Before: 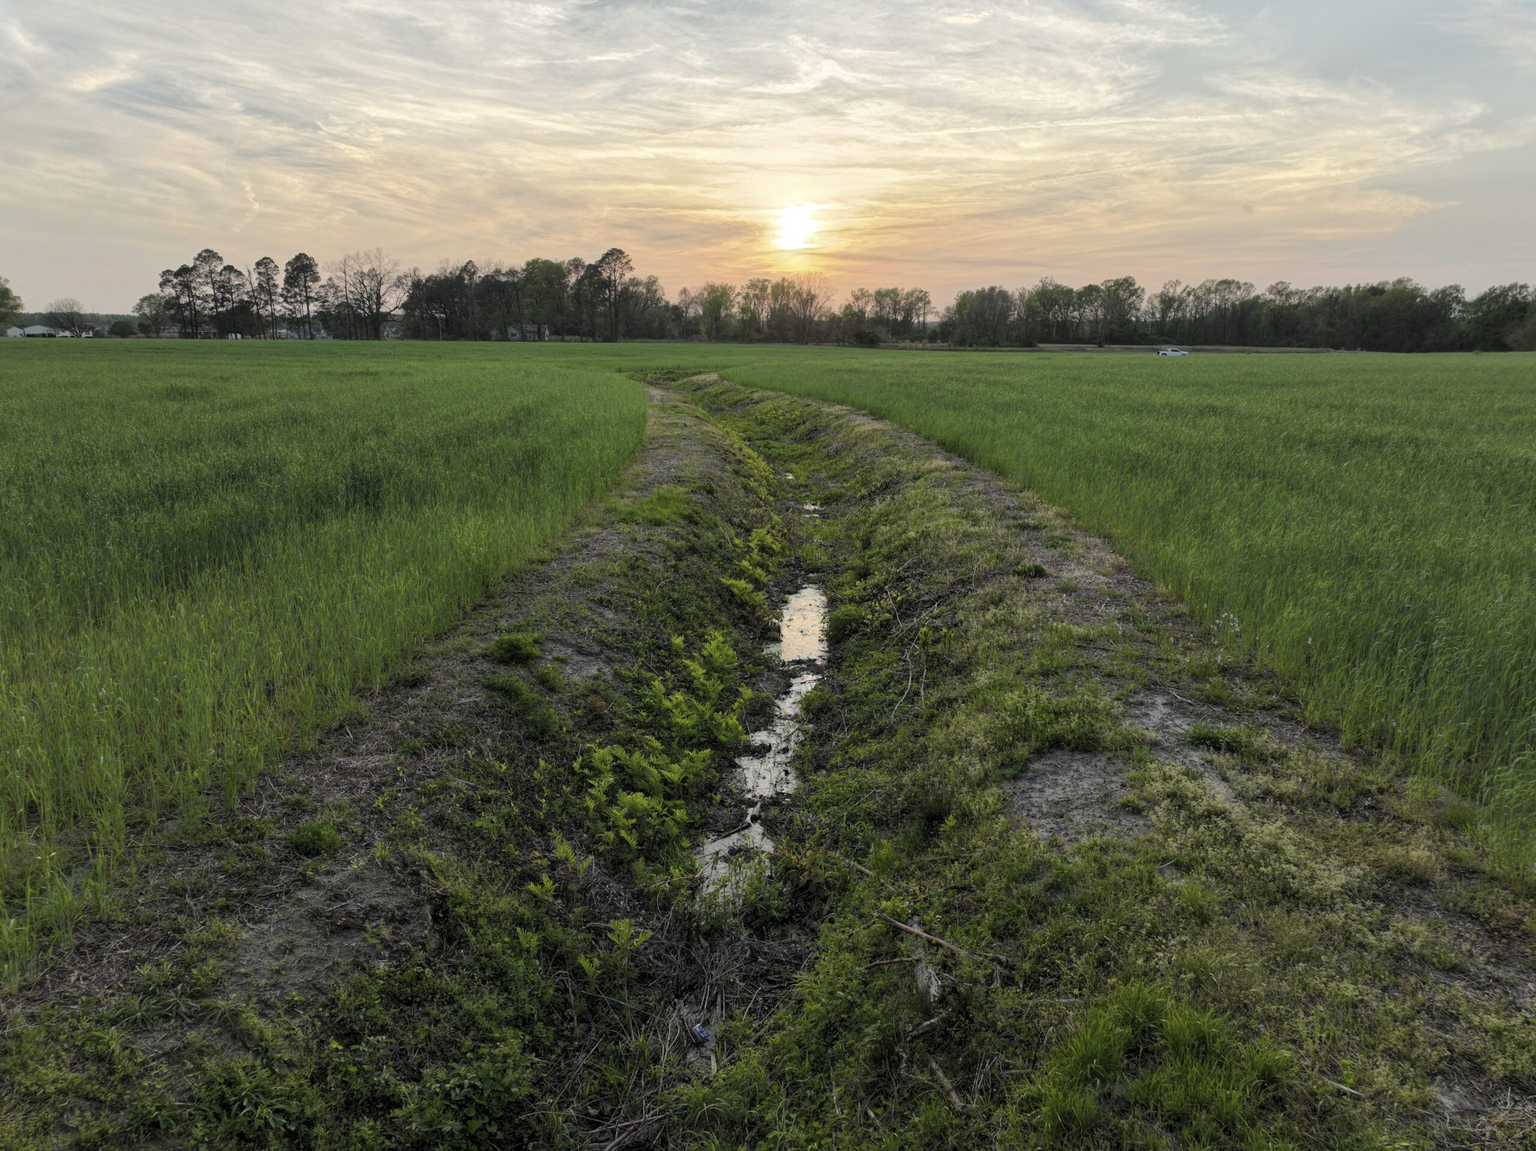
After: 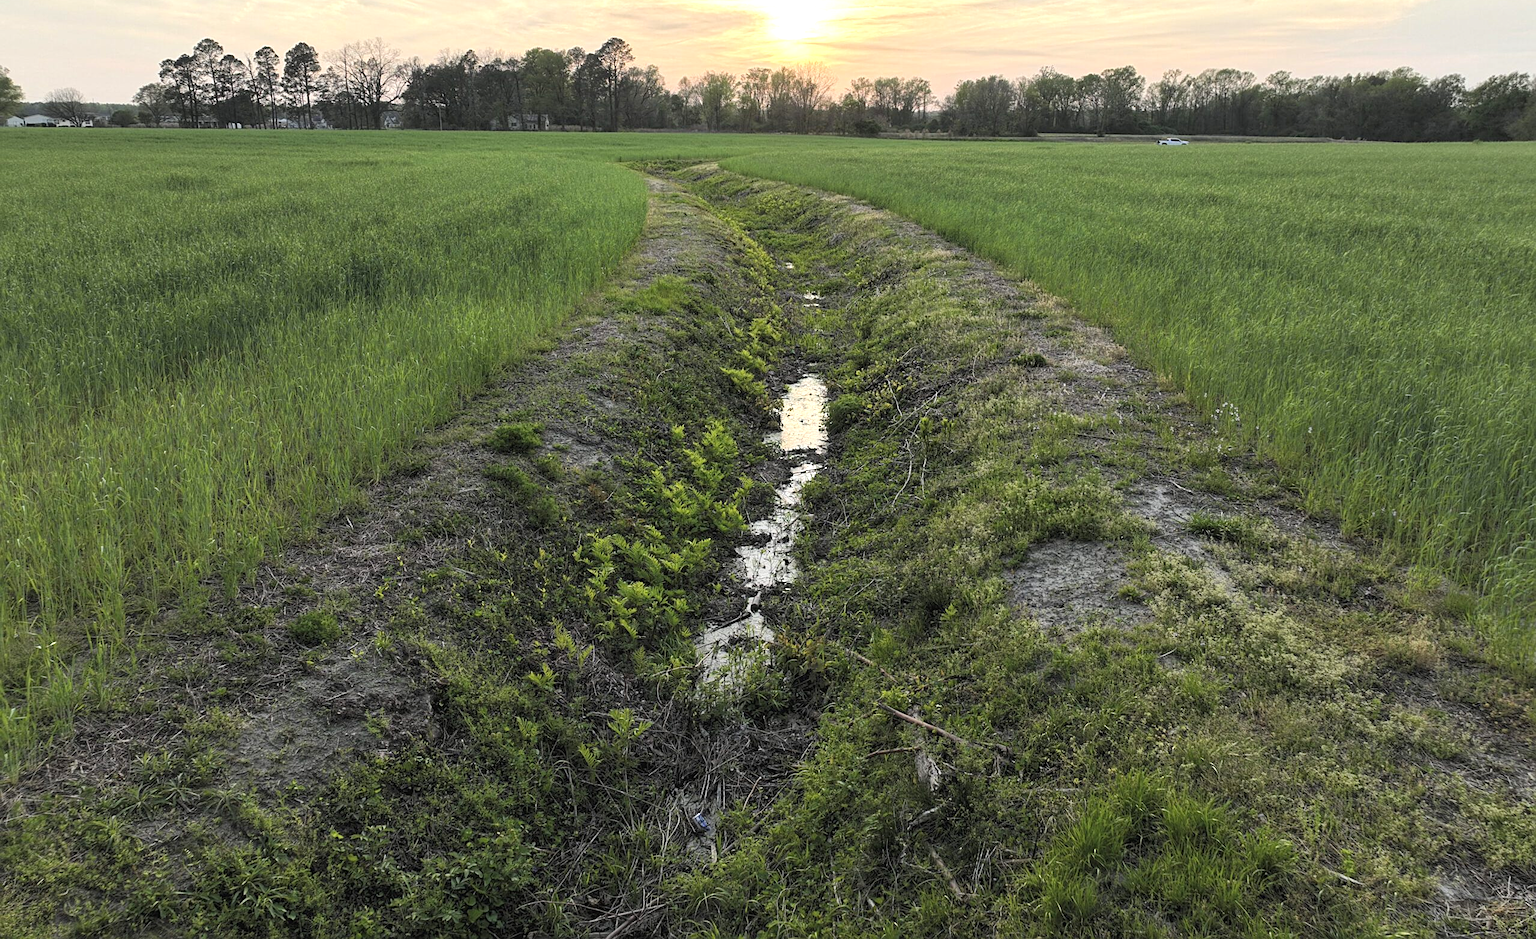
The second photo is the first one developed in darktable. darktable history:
sharpen: on, module defaults
crop and rotate: top 18.318%
exposure: black level correction -0.002, exposure 0.714 EV, compensate exposure bias true, compensate highlight preservation false
